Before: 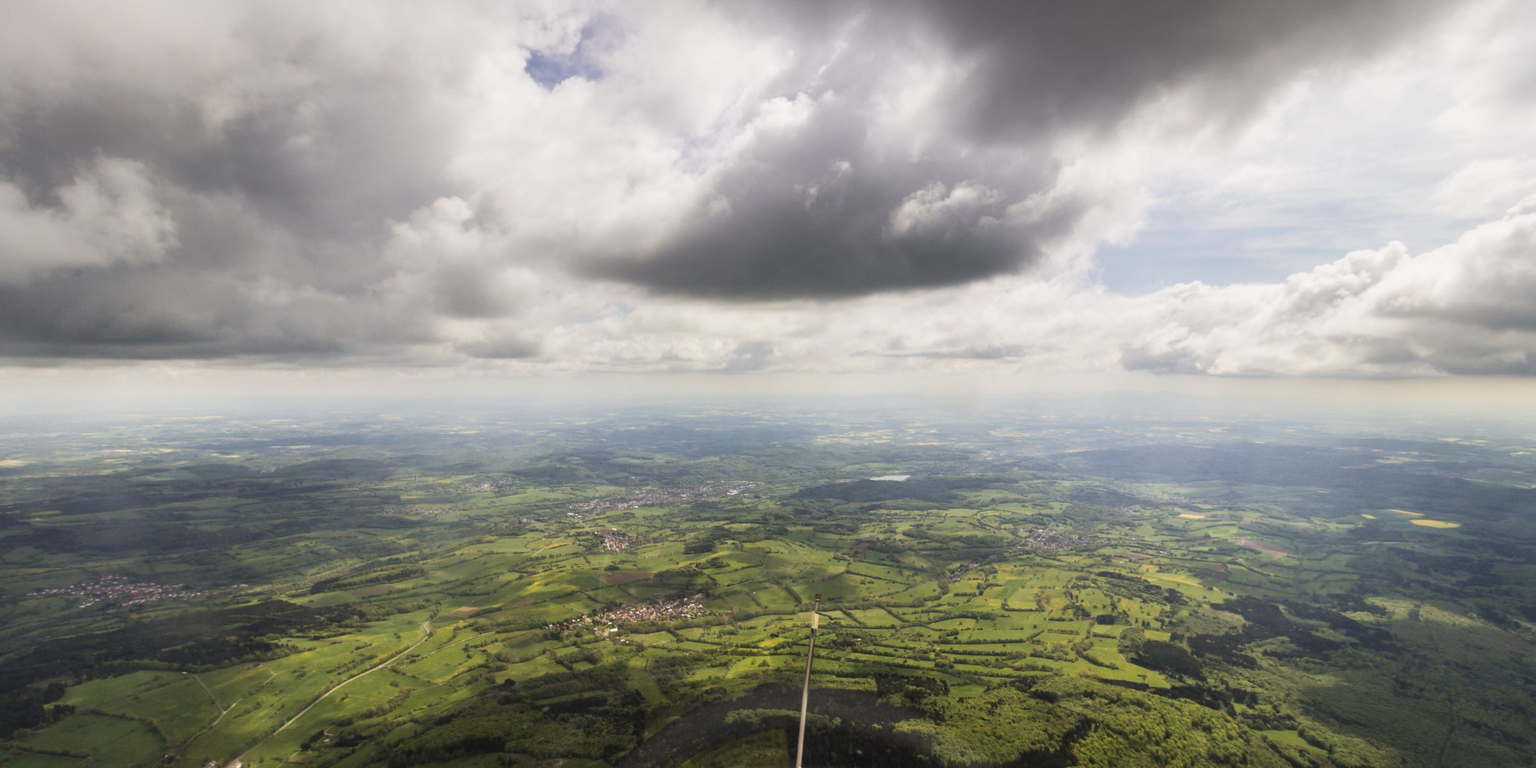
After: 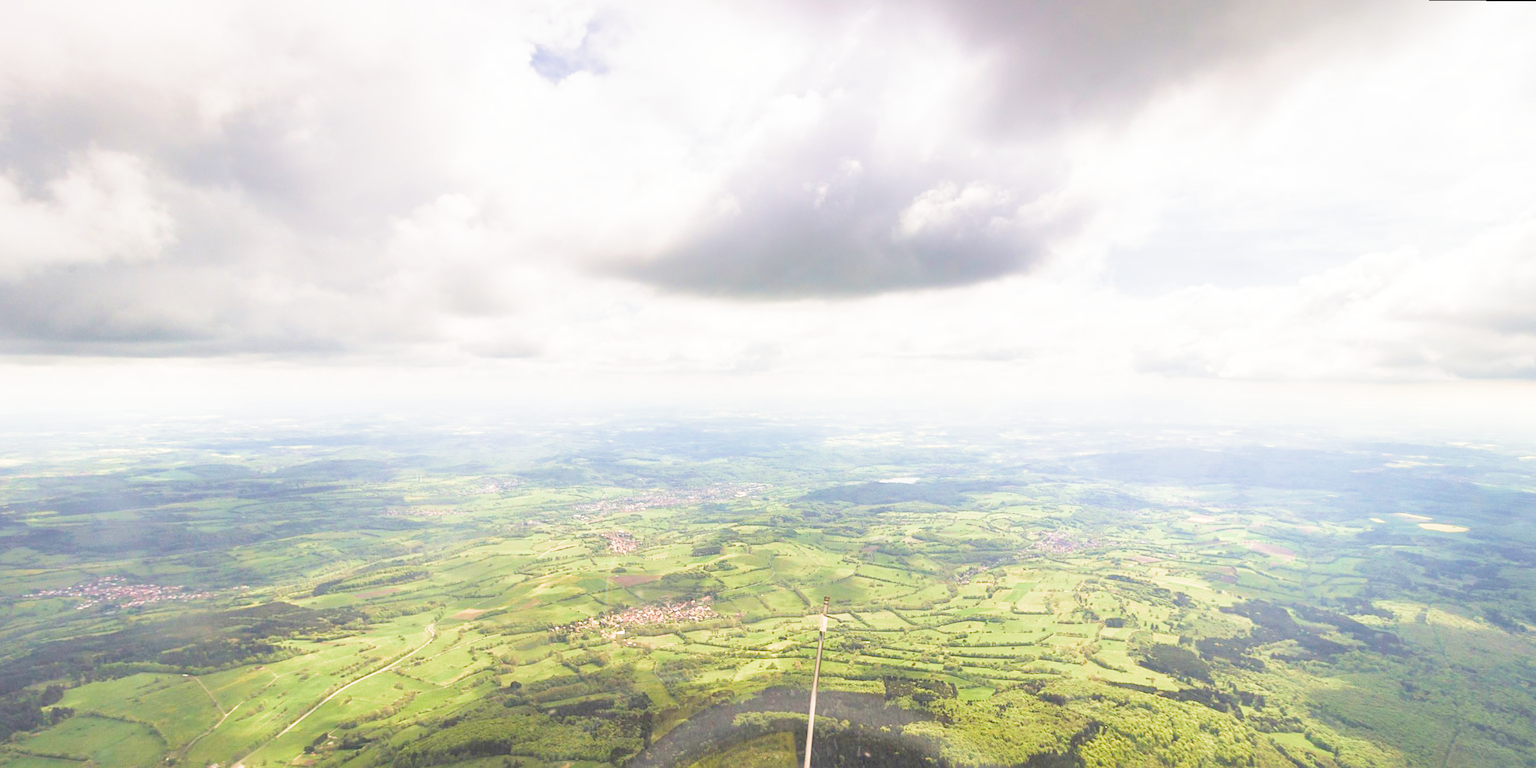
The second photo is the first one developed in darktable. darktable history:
sharpen: on, module defaults
exposure: exposure 0.496 EV, compensate highlight preservation false
filmic rgb: middle gray luminance 4.29%, black relative exposure -13 EV, white relative exposure 5 EV, threshold 6 EV, target black luminance 0%, hardness 5.19, latitude 59.69%, contrast 0.767, highlights saturation mix 5%, shadows ↔ highlights balance 25.95%, add noise in highlights 0, color science v3 (2019), use custom middle-gray values true, iterations of high-quality reconstruction 0, contrast in highlights soft, enable highlight reconstruction true
contrast brightness saturation: contrast 0.05, brightness 0.06, saturation 0.01
rotate and perspective: rotation 0.174°, lens shift (vertical) 0.013, lens shift (horizontal) 0.019, shear 0.001, automatic cropping original format, crop left 0.007, crop right 0.991, crop top 0.016, crop bottom 0.997
